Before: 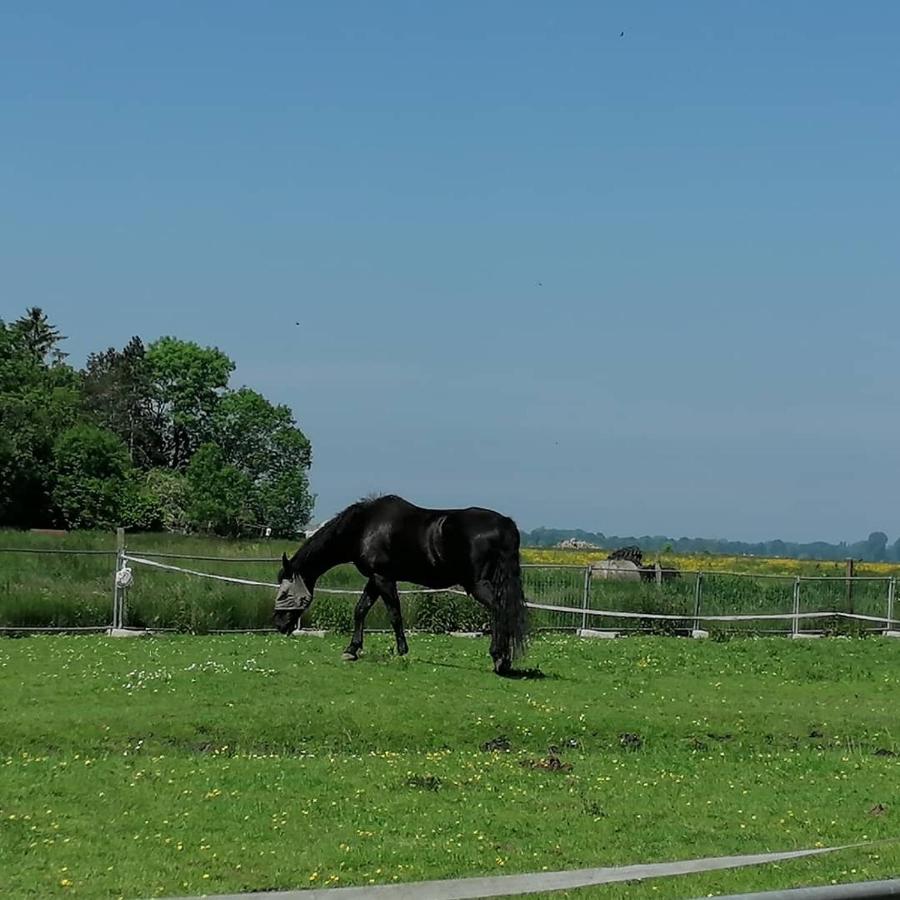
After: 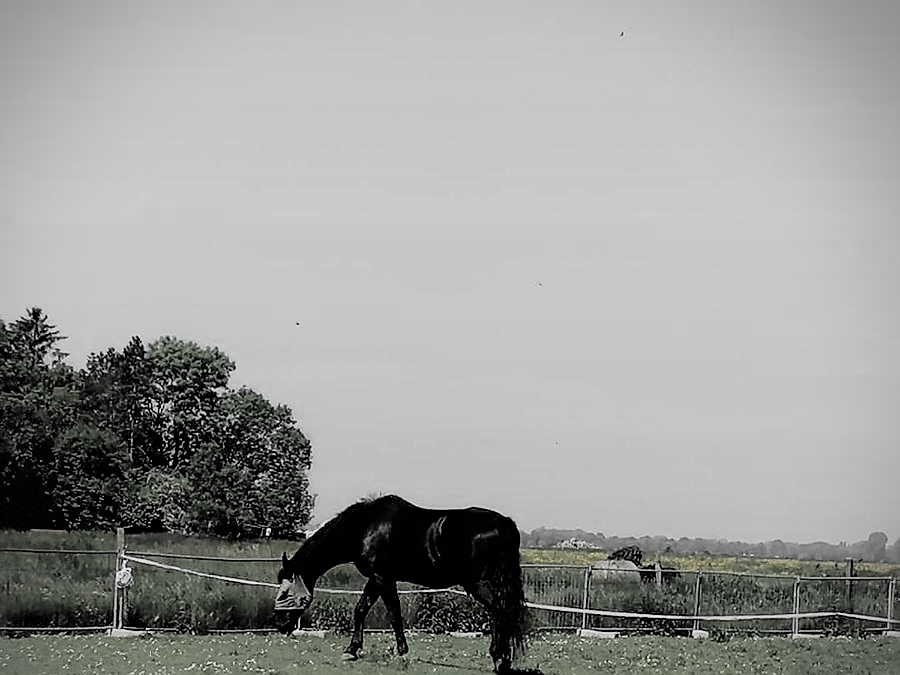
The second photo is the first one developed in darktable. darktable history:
sharpen: radius 1.935
crop: bottom 24.991%
color zones: curves: ch0 [(0, 0.613) (0.01, 0.613) (0.245, 0.448) (0.498, 0.529) (0.642, 0.665) (0.879, 0.777) (0.99, 0.613)]; ch1 [(0, 0.035) (0.121, 0.189) (0.259, 0.197) (0.415, 0.061) (0.589, 0.022) (0.732, 0.022) (0.857, 0.026) (0.991, 0.053)]
vignetting: fall-off radius 61.17%, center (-0.035, 0.148), dithering 8-bit output, unbound false
tone equalizer: -8 EV -0.729 EV, -7 EV -0.675 EV, -6 EV -0.623 EV, -5 EV -0.39 EV, -3 EV 0.391 EV, -2 EV 0.6 EV, -1 EV 0.674 EV, +0 EV 0.781 EV
filmic rgb: black relative exposure -7.15 EV, white relative exposure 5.38 EV, hardness 3.02, add noise in highlights 0.001, color science v3 (2019), use custom middle-gray values true, contrast in highlights soft
color balance rgb: shadows lift › hue 85.66°, highlights gain › luminance 10.514%, perceptual saturation grading › global saturation 0.526%
